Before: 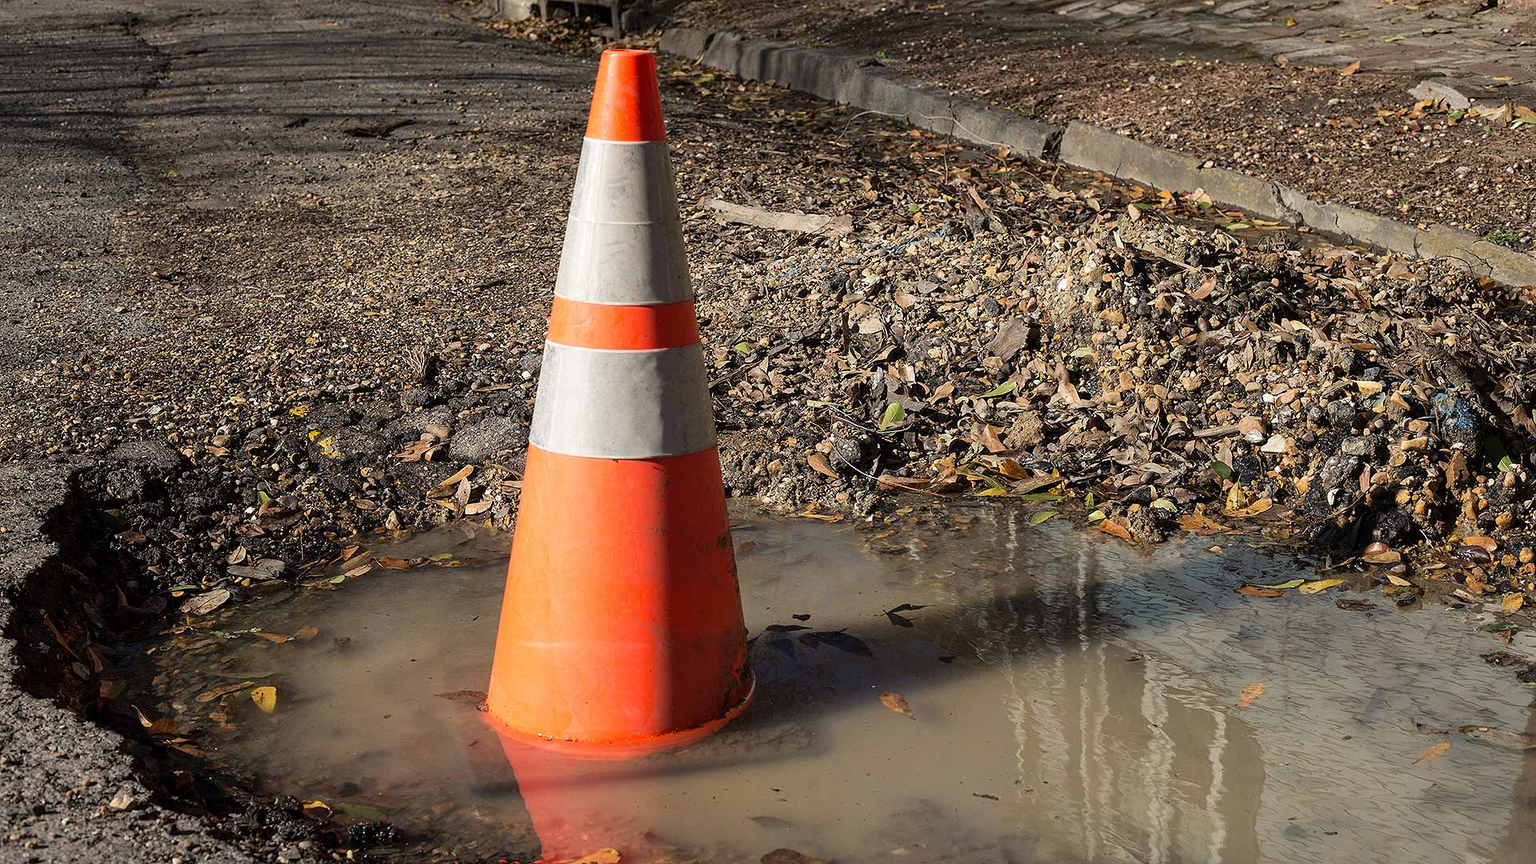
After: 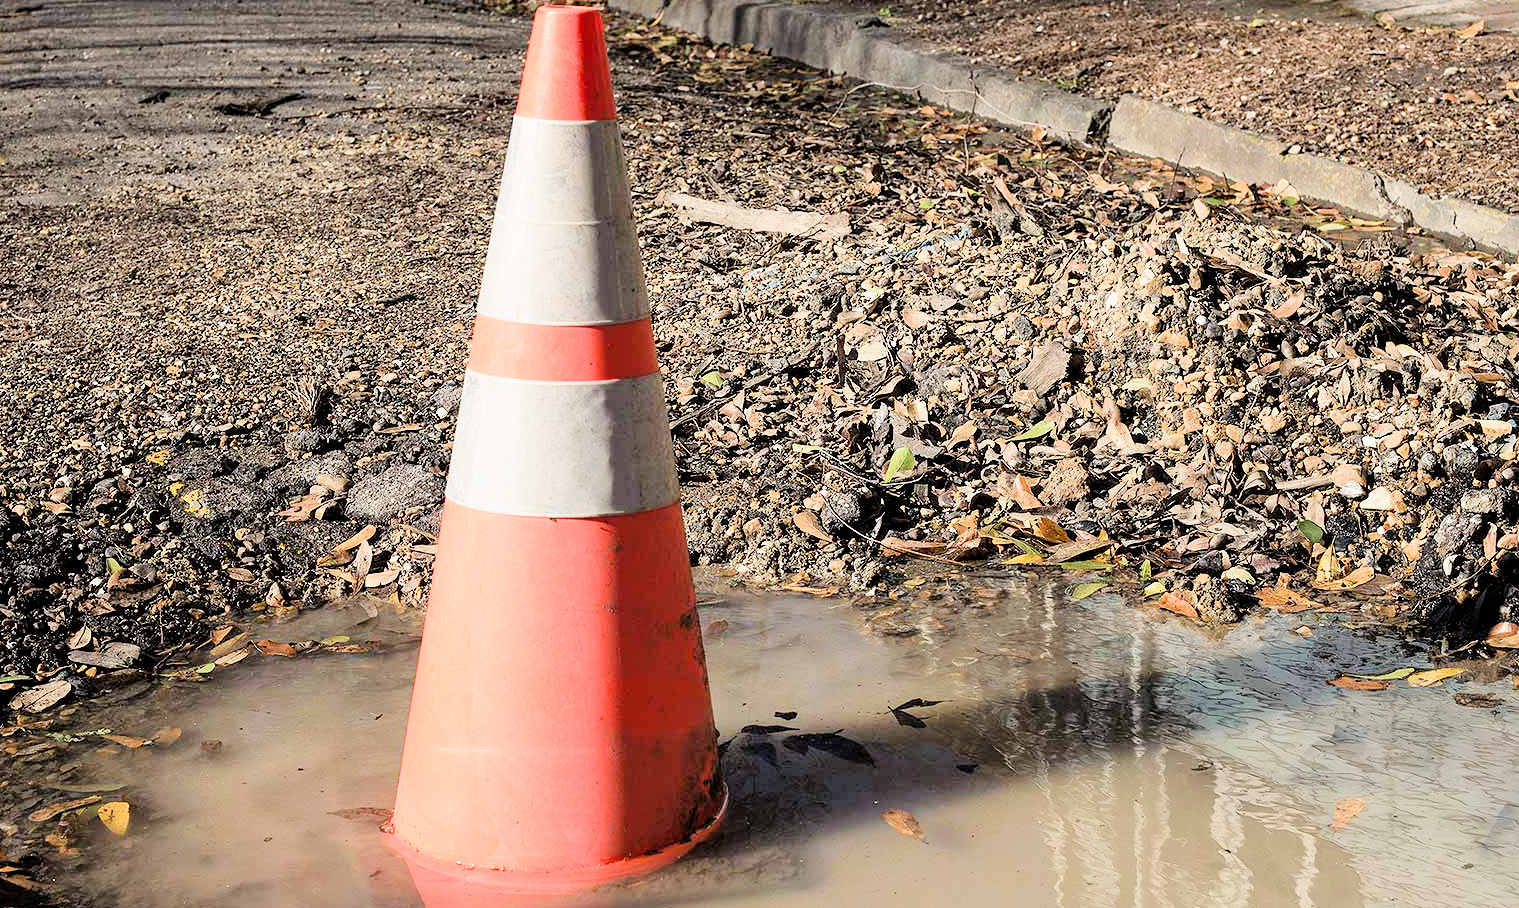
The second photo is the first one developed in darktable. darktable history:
exposure: black level correction 0, exposure 0.87 EV, compensate highlight preservation false
filmic rgb: black relative exposure -7.65 EV, white relative exposure 4.56 EV, hardness 3.61
tone equalizer: -8 EV -0.722 EV, -7 EV -0.693 EV, -6 EV -0.595 EV, -5 EV -0.411 EV, -3 EV 0.383 EV, -2 EV 0.6 EV, -1 EV 0.694 EV, +0 EV 0.752 EV
crop: left 11.265%, top 5.19%, right 9.602%, bottom 10.685%
